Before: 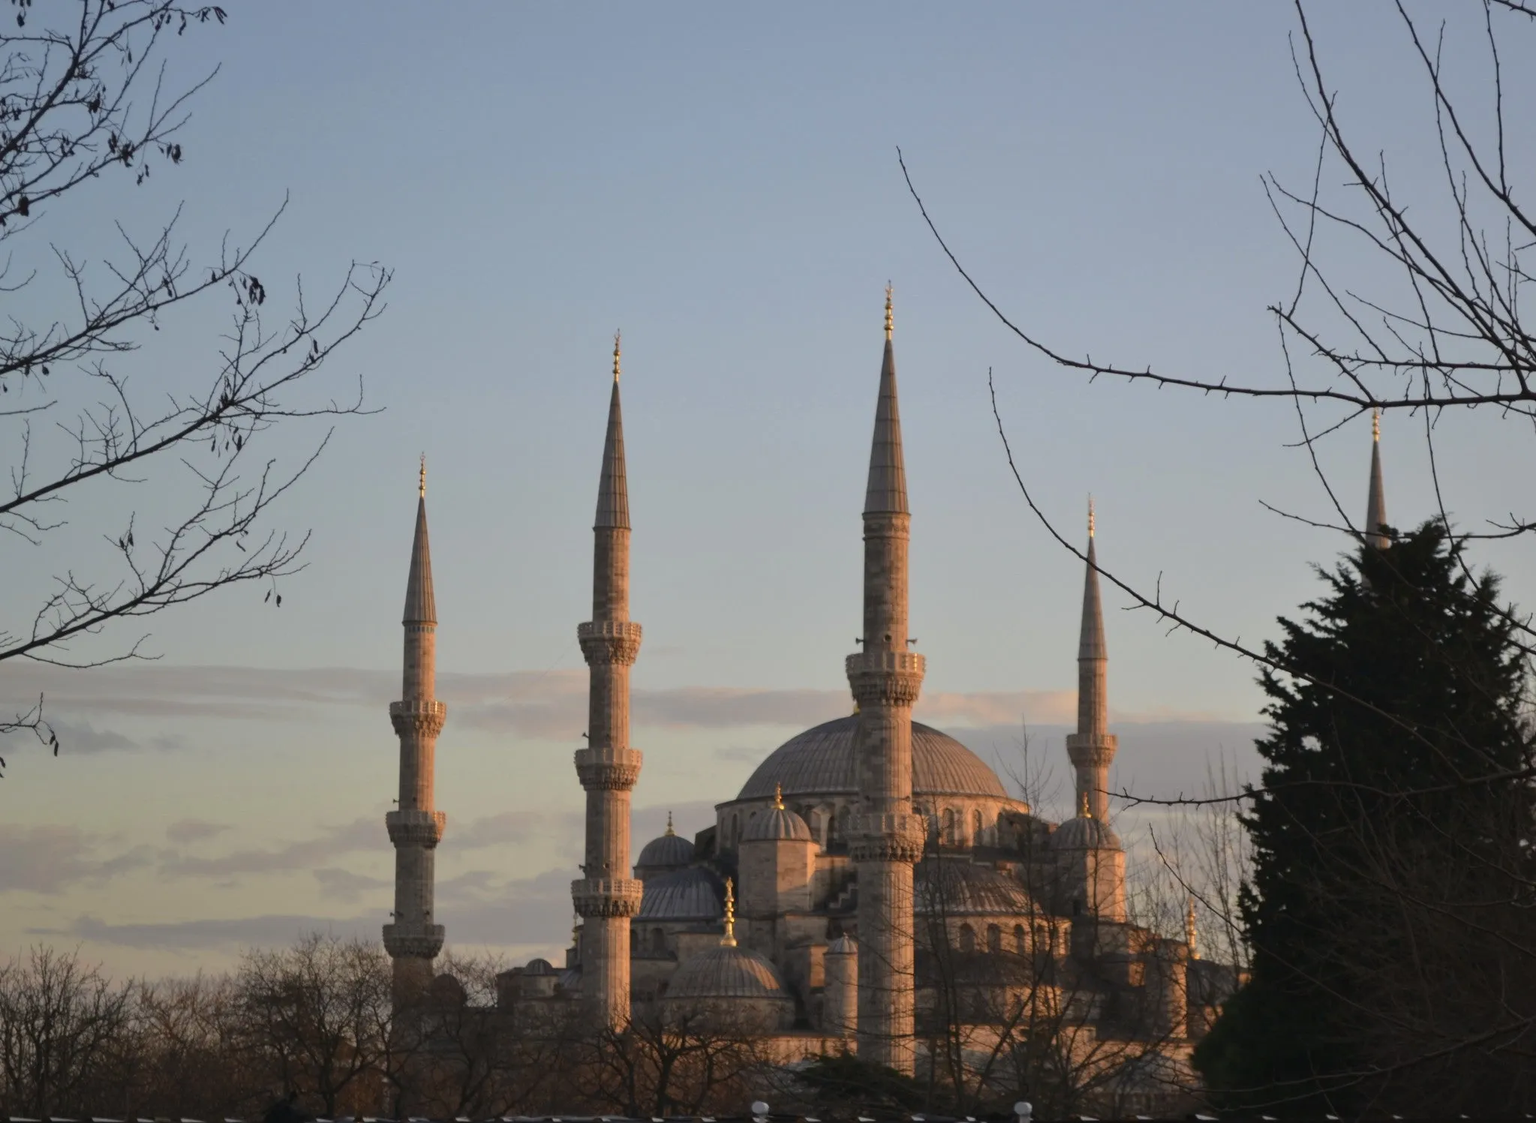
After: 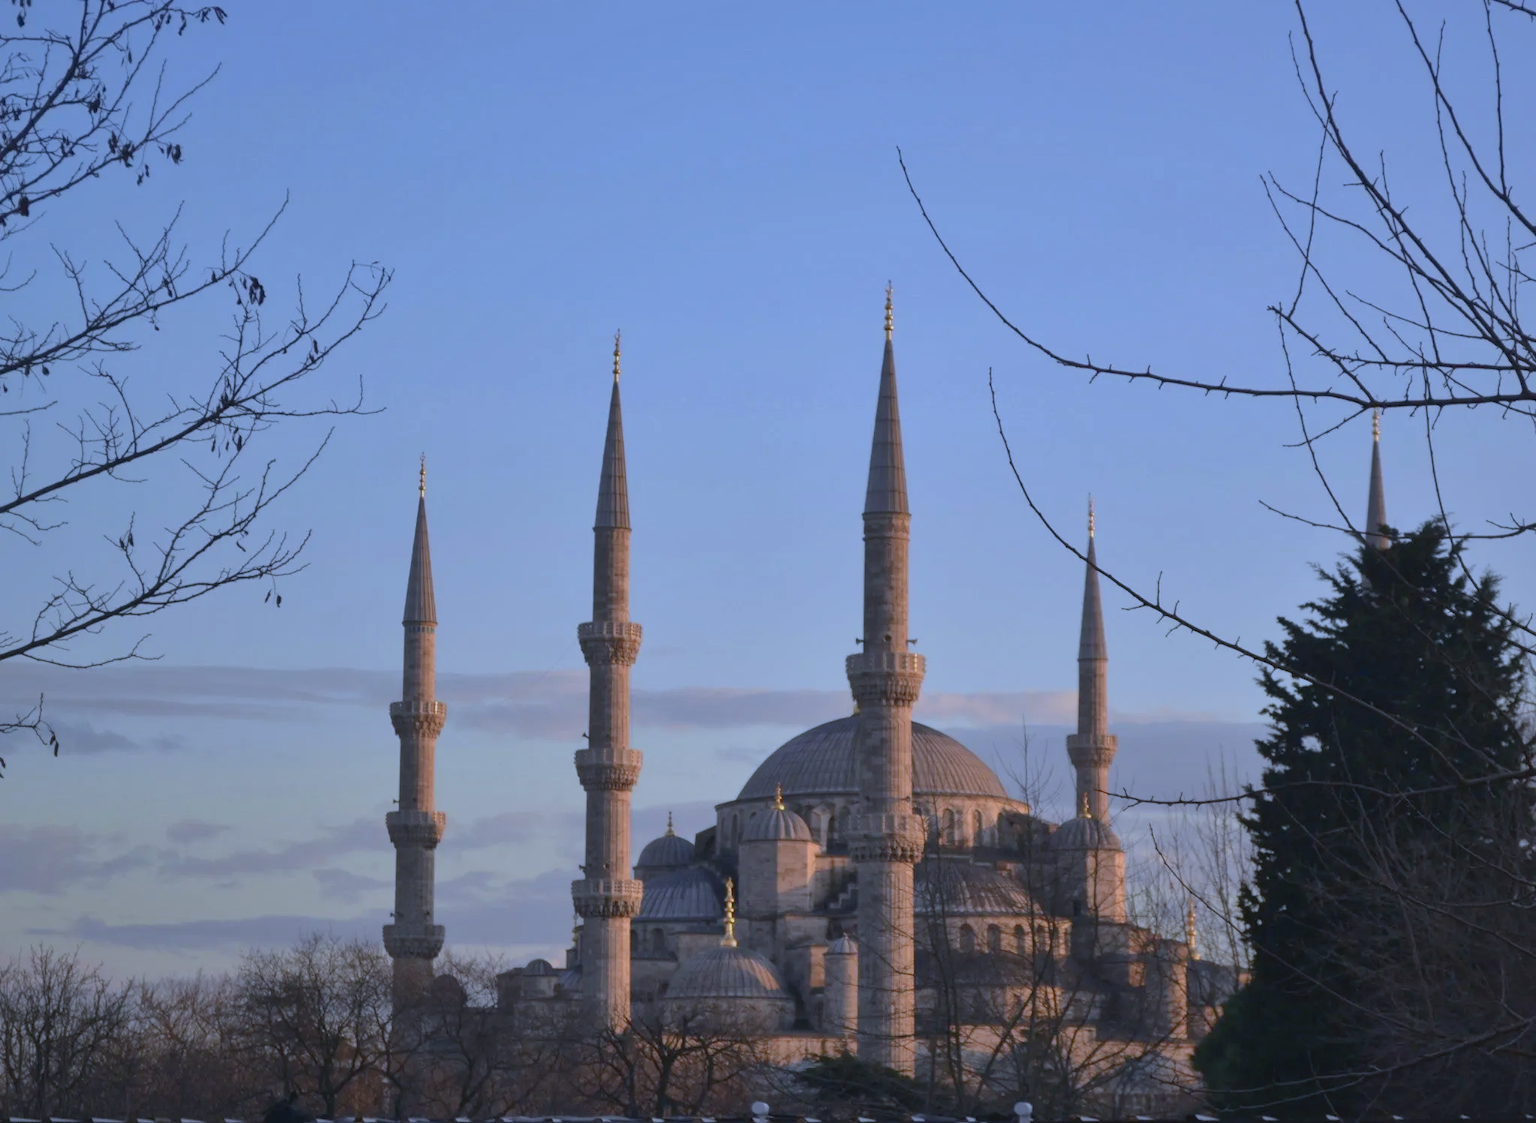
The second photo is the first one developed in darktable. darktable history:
color calibration: illuminant custom, x 0.373, y 0.388, temperature 4269.97 K
shadows and highlights: on, module defaults
white balance: red 0.924, blue 1.095
